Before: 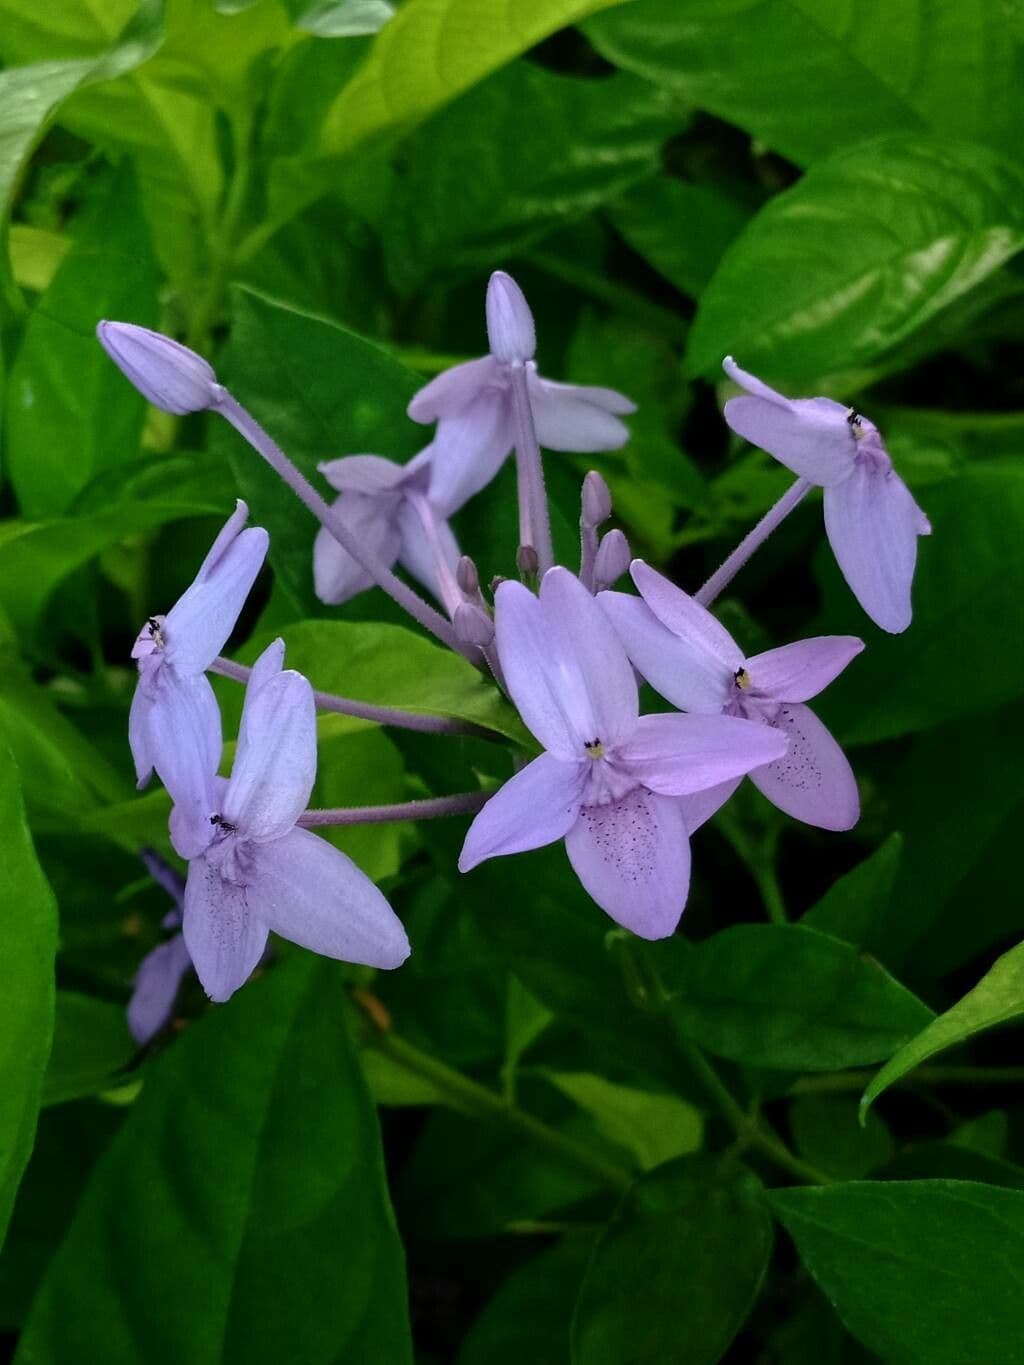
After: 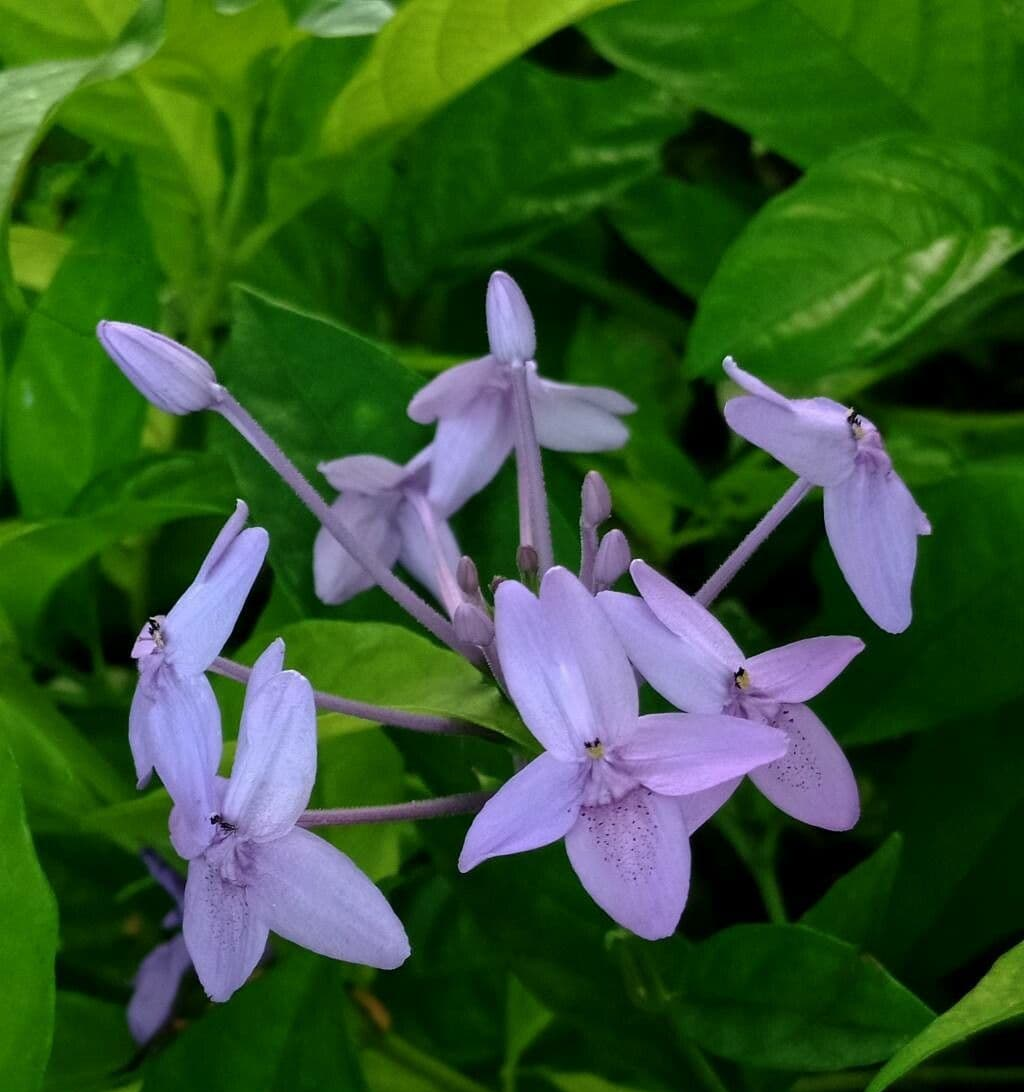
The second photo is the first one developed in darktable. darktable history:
crop: bottom 19.605%
